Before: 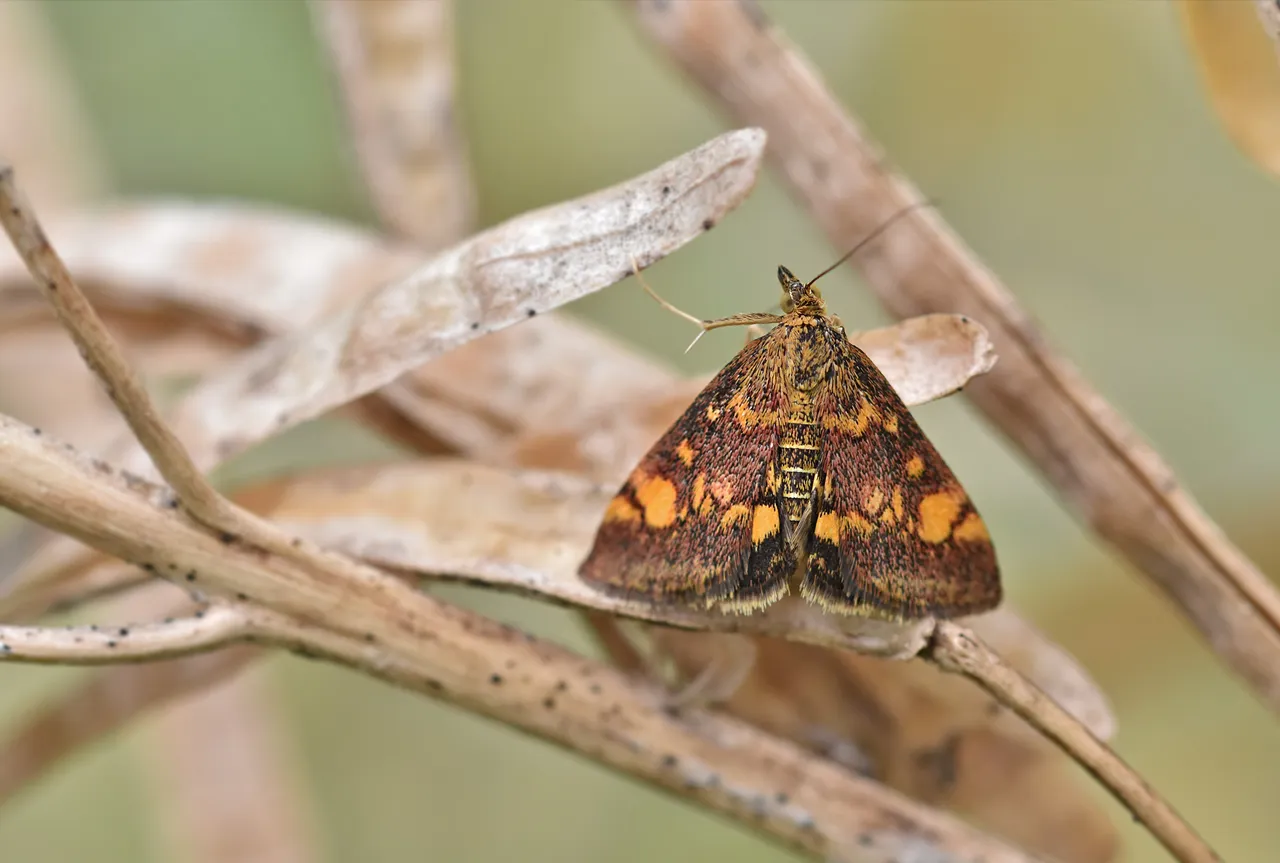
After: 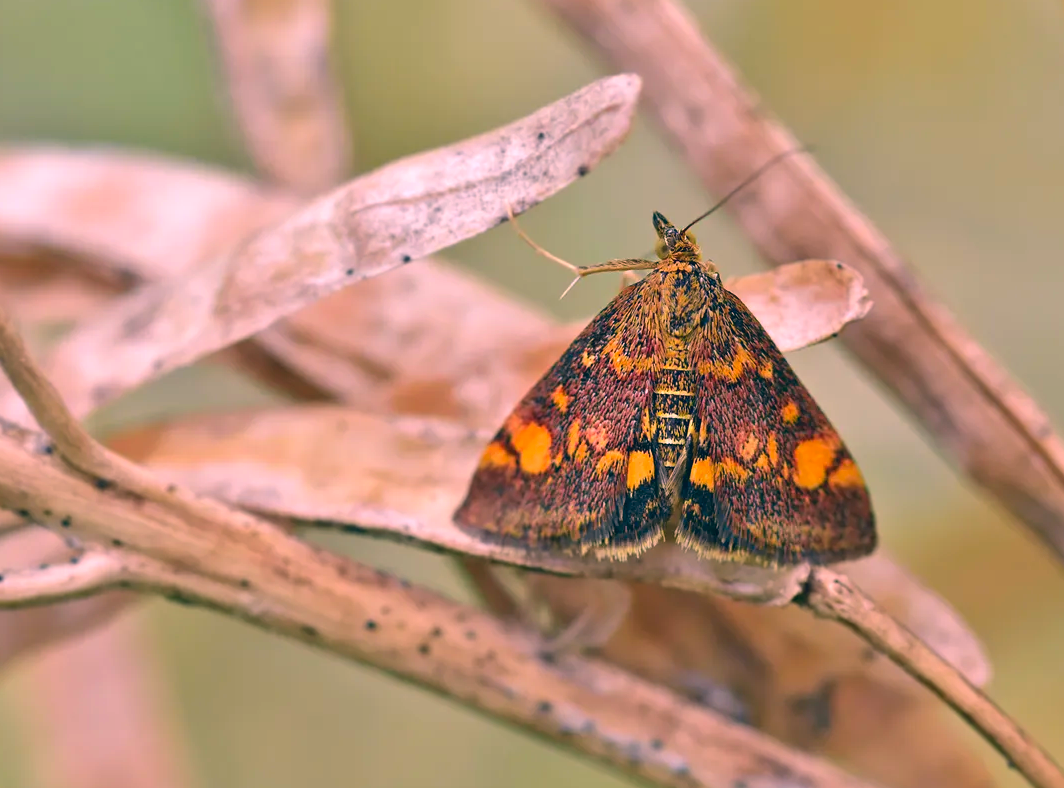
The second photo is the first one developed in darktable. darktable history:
crop: left 9.778%, top 6.288%, right 7.079%, bottom 2.359%
color correction: highlights a* 16.27, highlights b* 0.199, shadows a* -14.8, shadows b* -14.16, saturation 1.46
